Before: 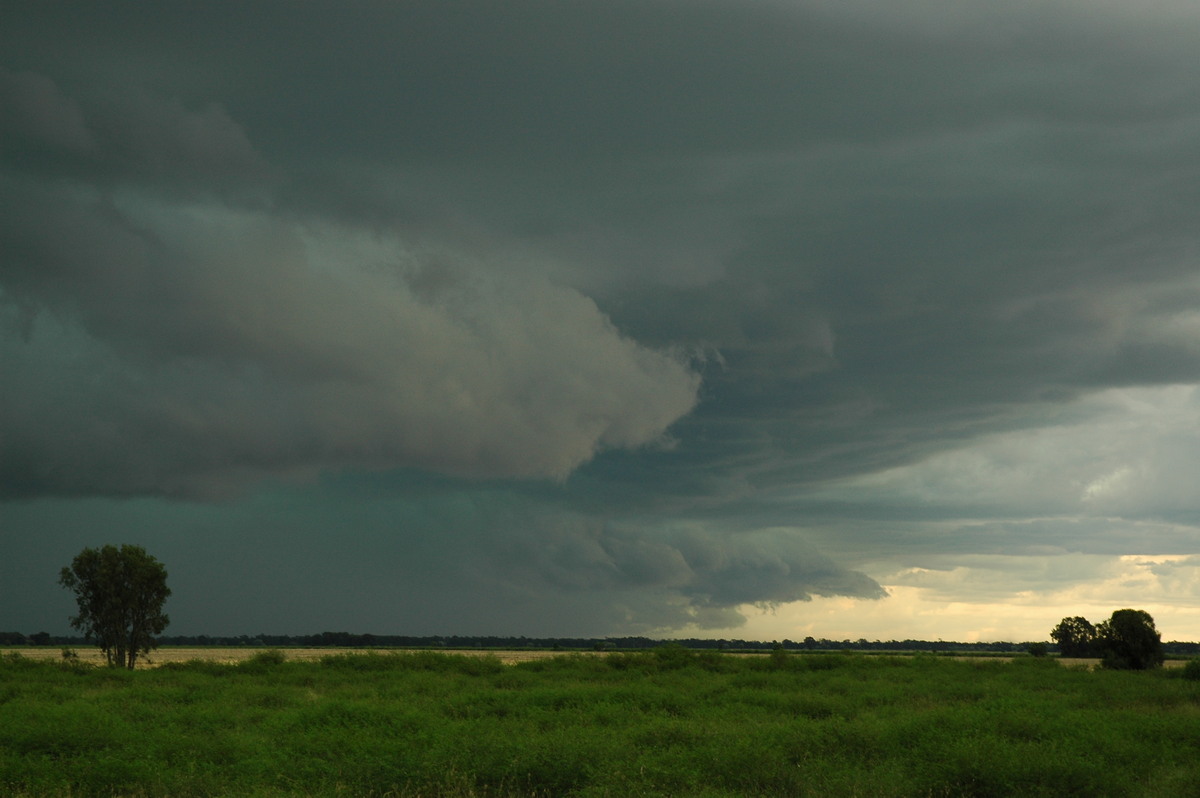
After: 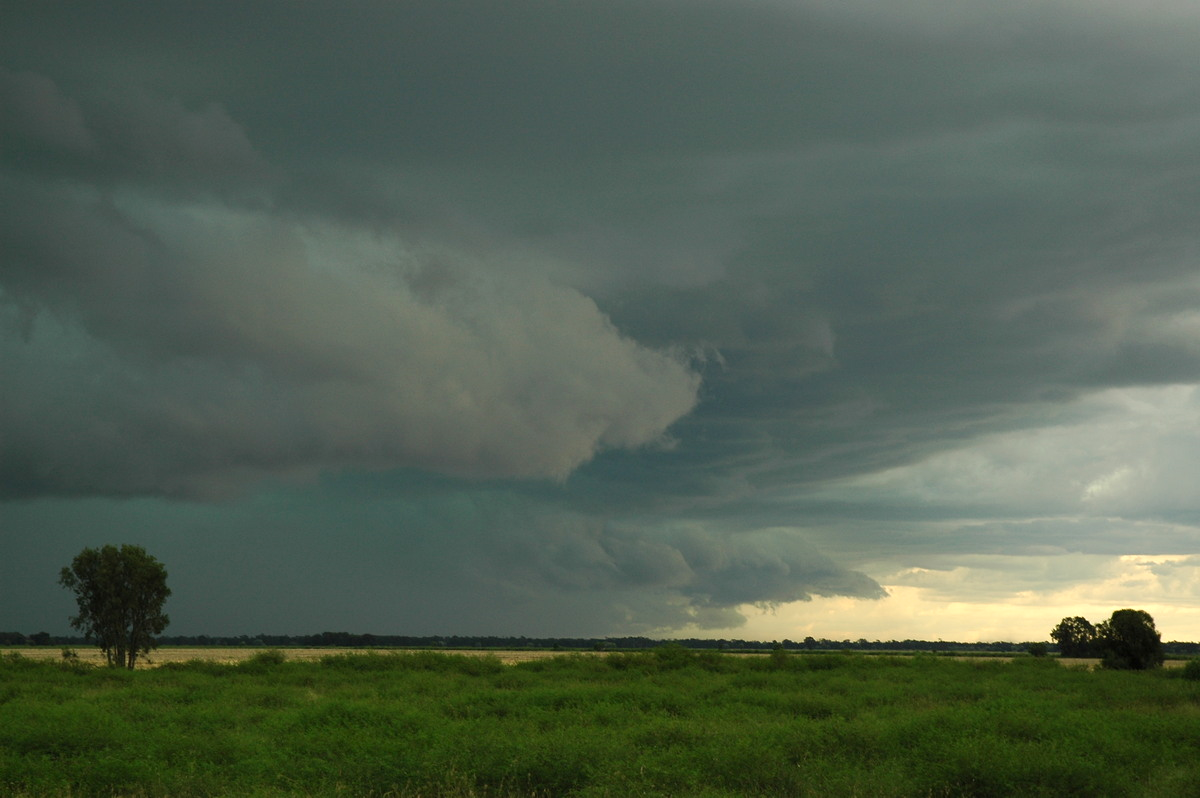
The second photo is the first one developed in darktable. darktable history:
exposure: exposure 0.247 EV, compensate highlight preservation false
